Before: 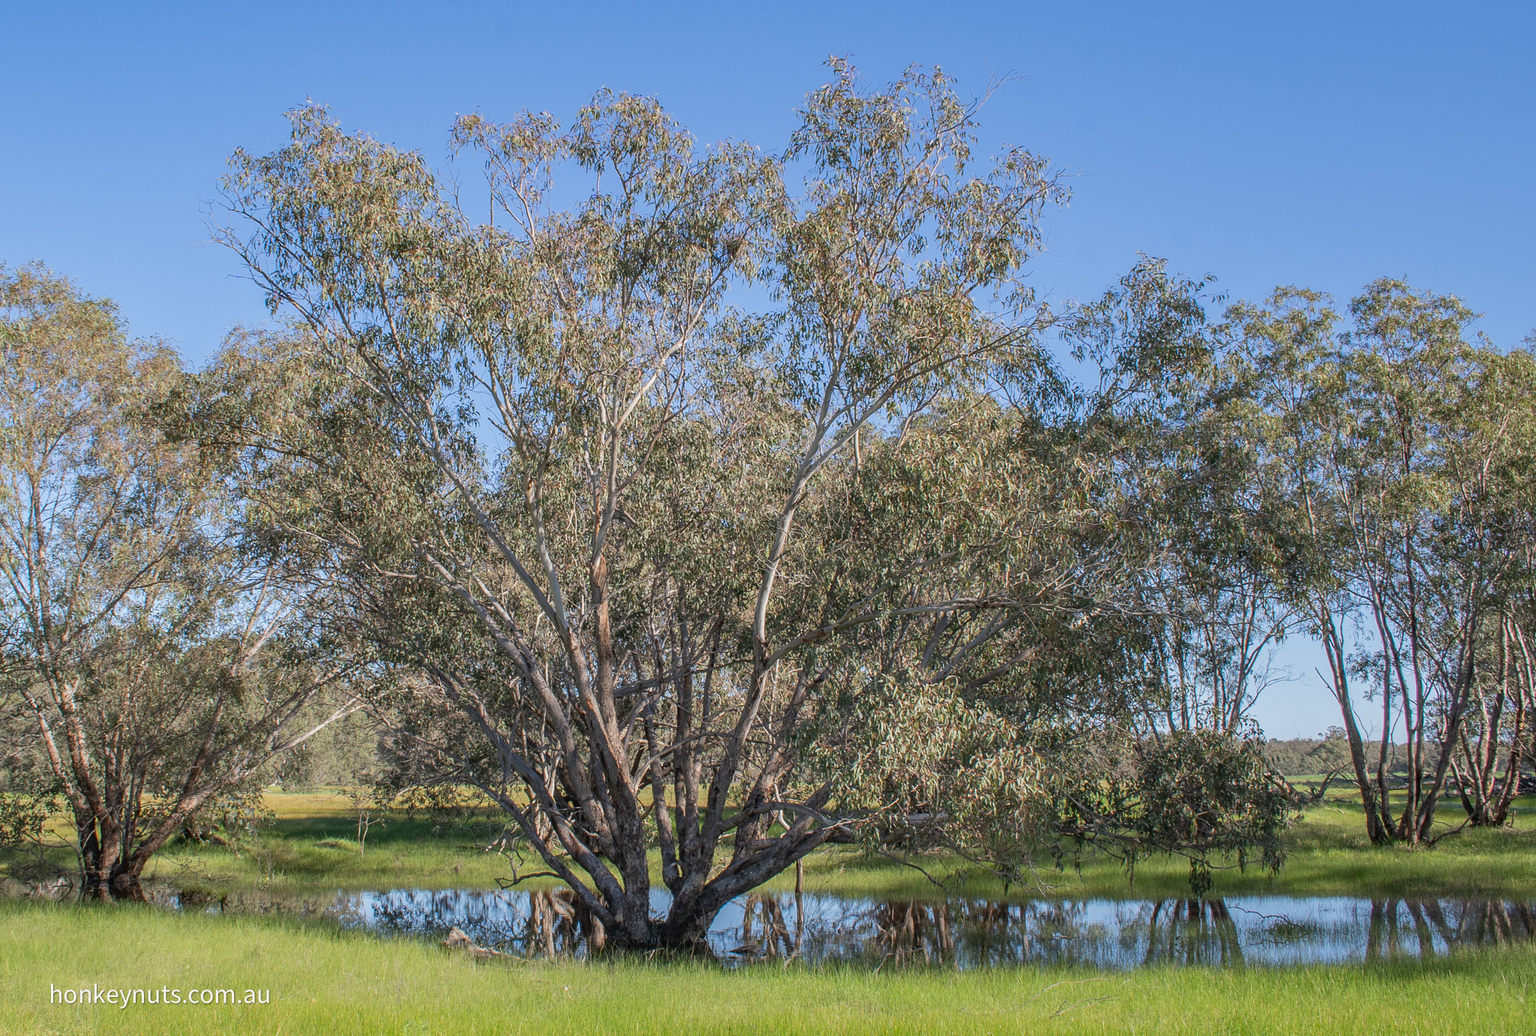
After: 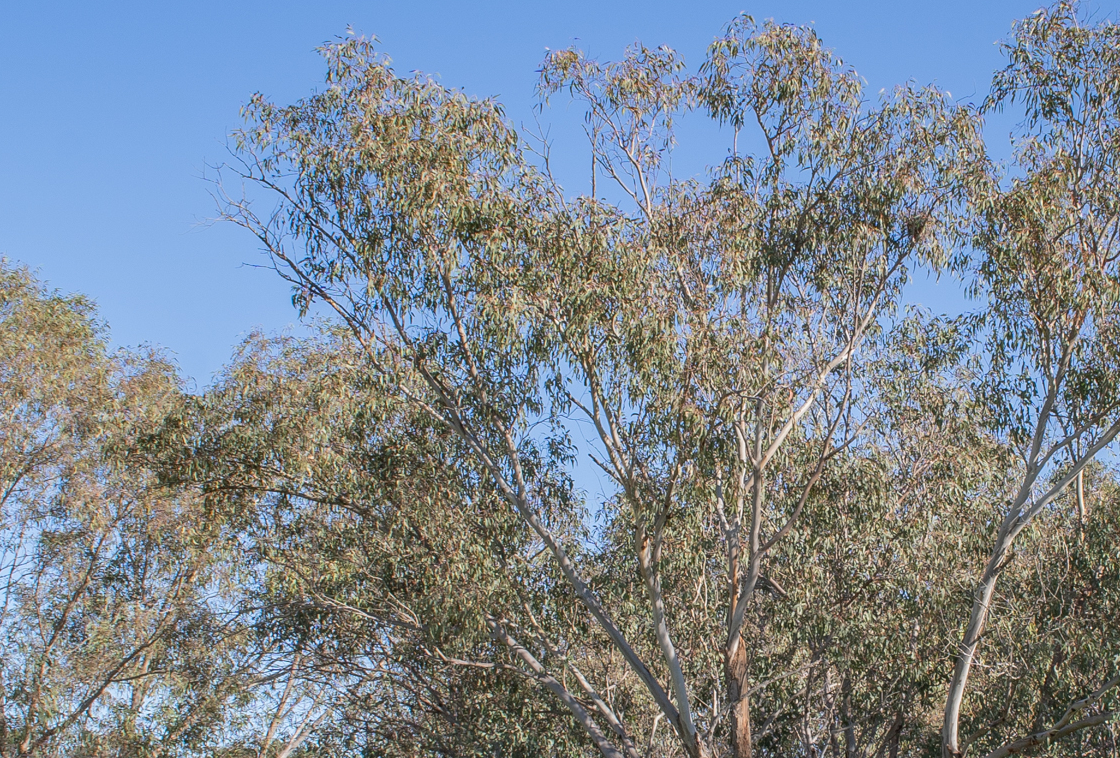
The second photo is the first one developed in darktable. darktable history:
crop and rotate: left 3.047%, top 7.509%, right 42.236%, bottom 37.598%
tone equalizer: on, module defaults
